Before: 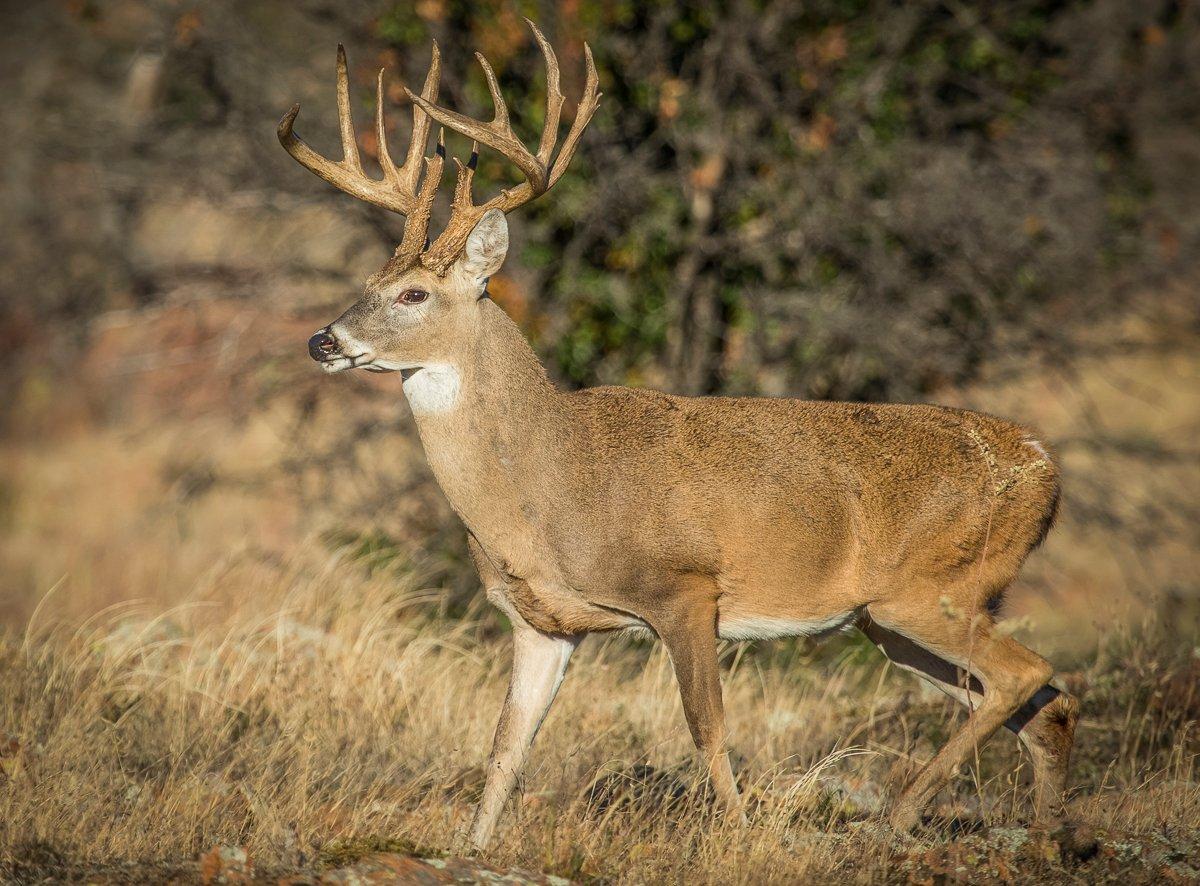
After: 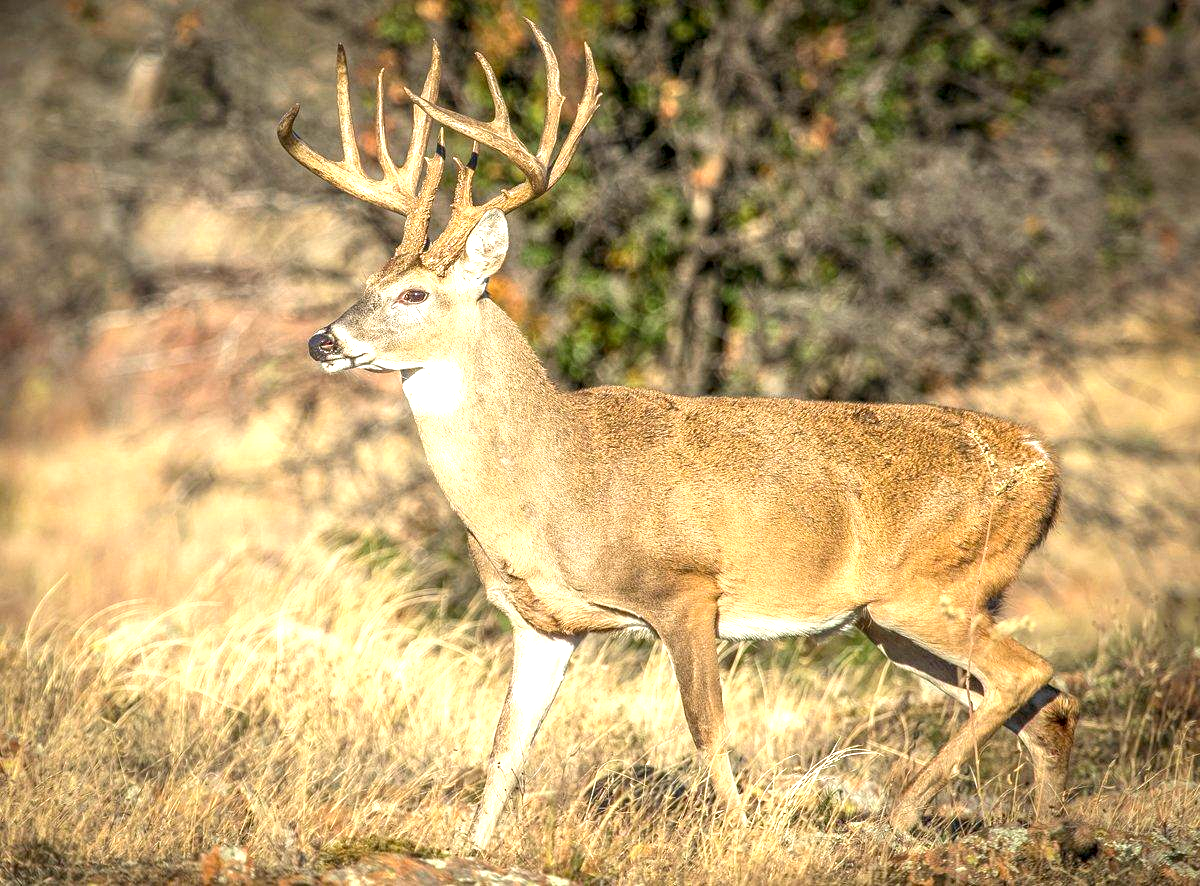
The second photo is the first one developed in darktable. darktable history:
local contrast: highlights 100%, shadows 100%, detail 120%, midtone range 0.2
exposure: black level correction 0.001, exposure 1.3 EV, compensate highlight preservation false
